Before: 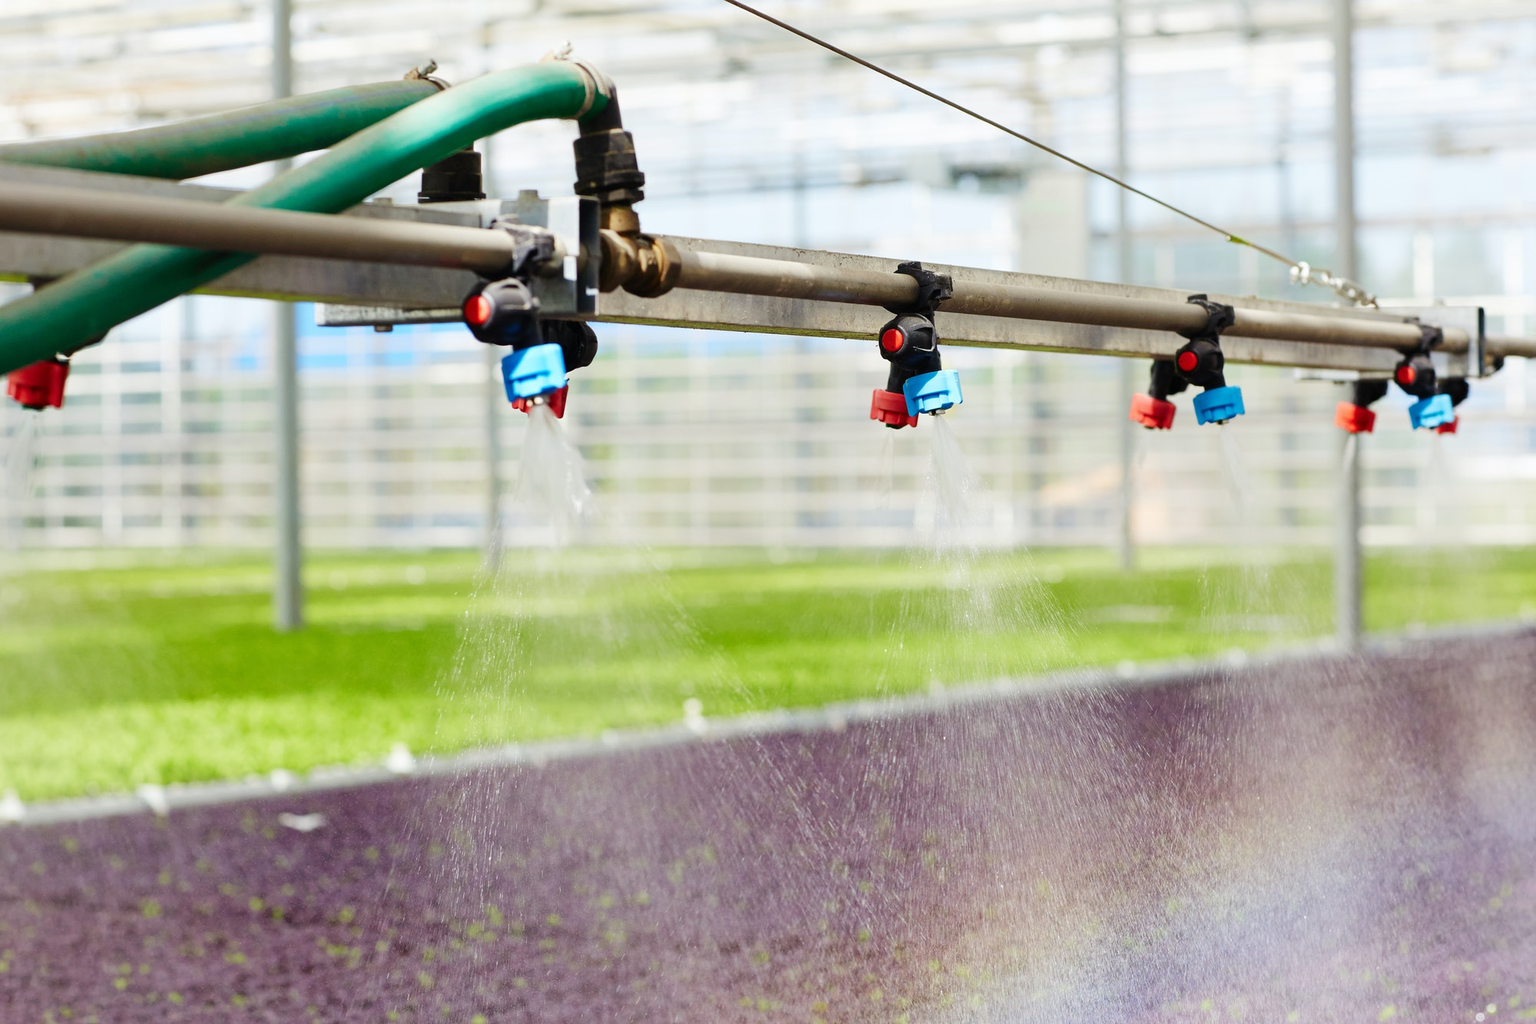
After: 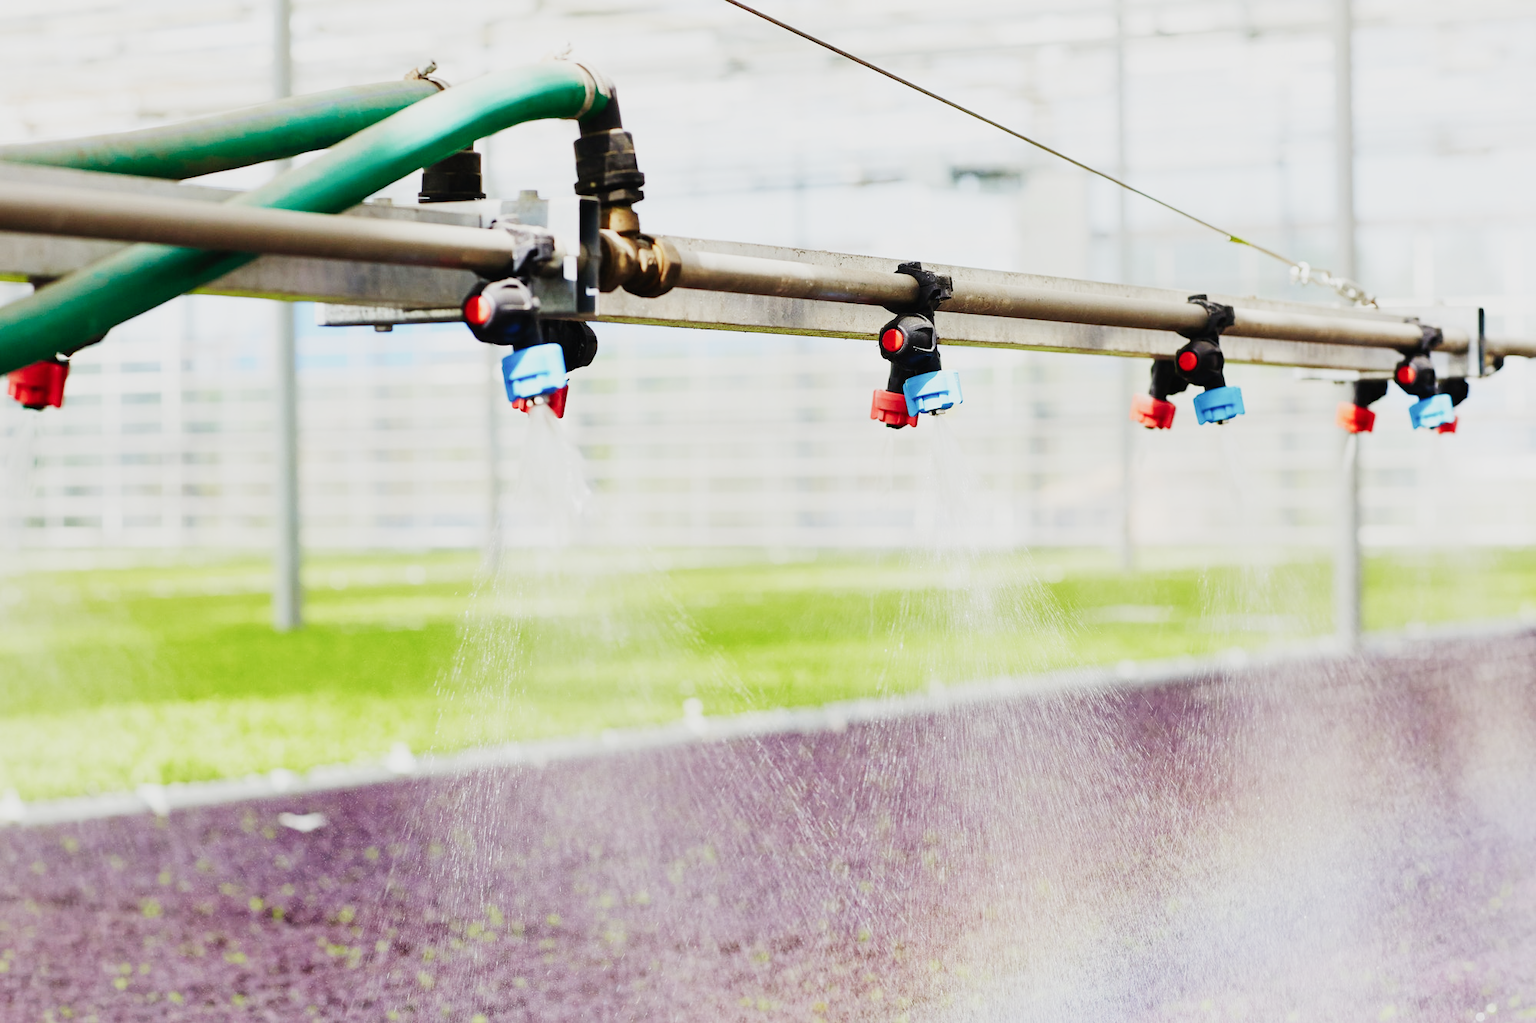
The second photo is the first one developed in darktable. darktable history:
color balance: lift [1.007, 1, 1, 1], gamma [1.097, 1, 1, 1]
sigmoid: contrast 1.69, skew -0.23, preserve hue 0%, red attenuation 0.1, red rotation 0.035, green attenuation 0.1, green rotation -0.017, blue attenuation 0.15, blue rotation -0.052, base primaries Rec2020
exposure: black level correction 0.001, exposure 0.5 EV, compensate exposure bias true, compensate highlight preservation false
